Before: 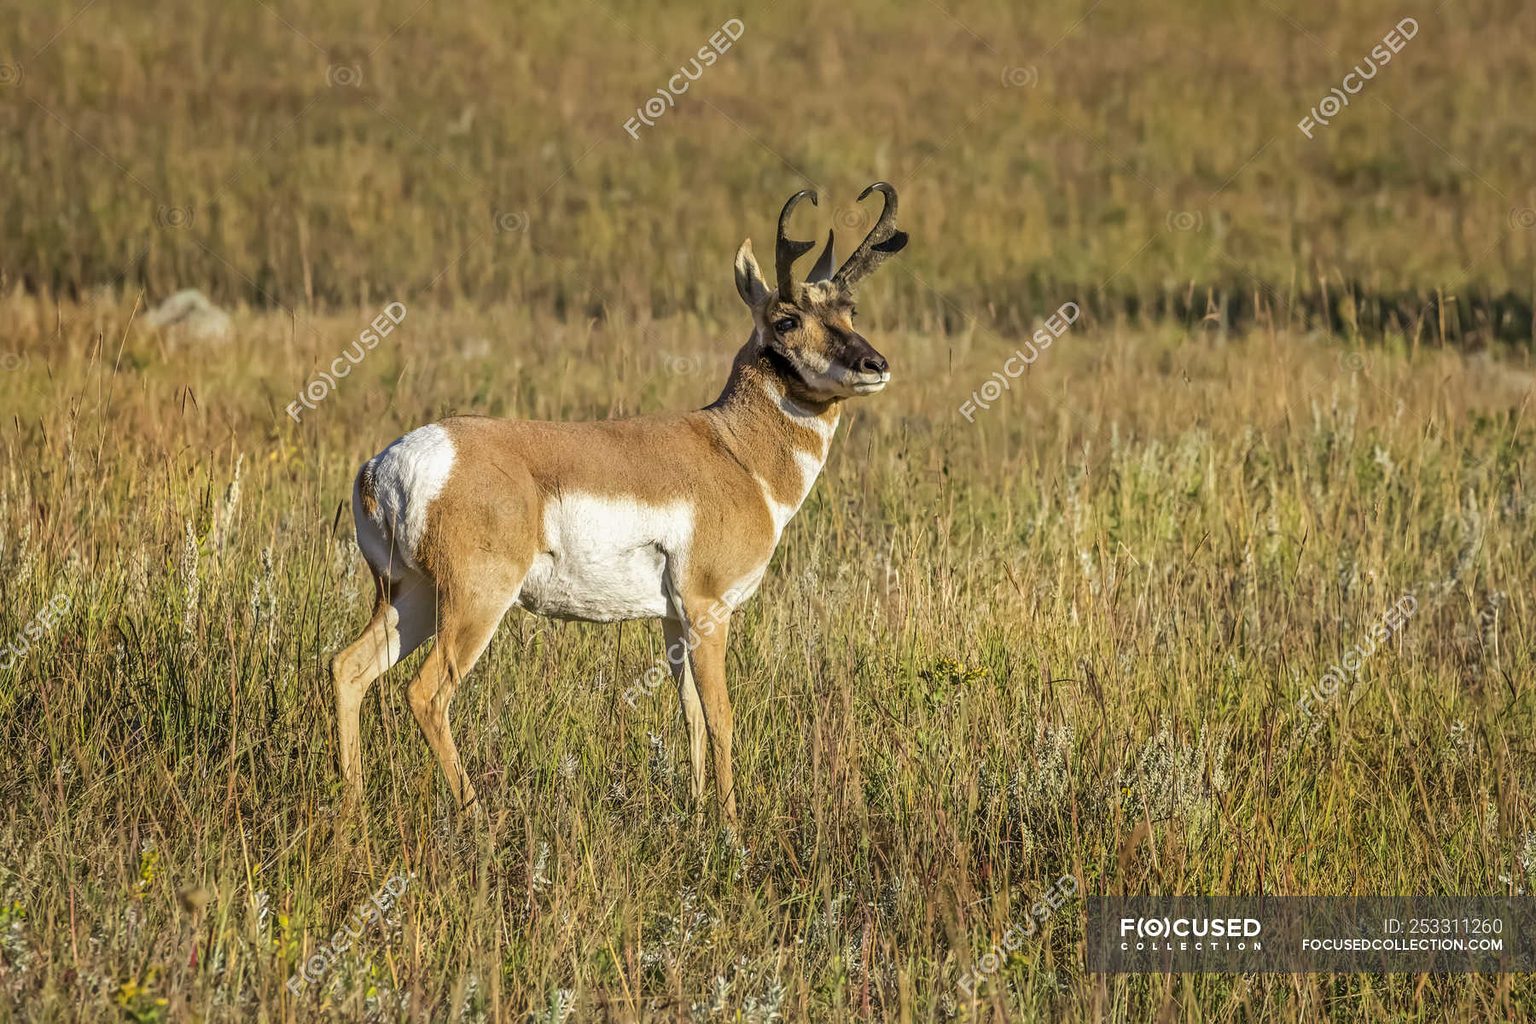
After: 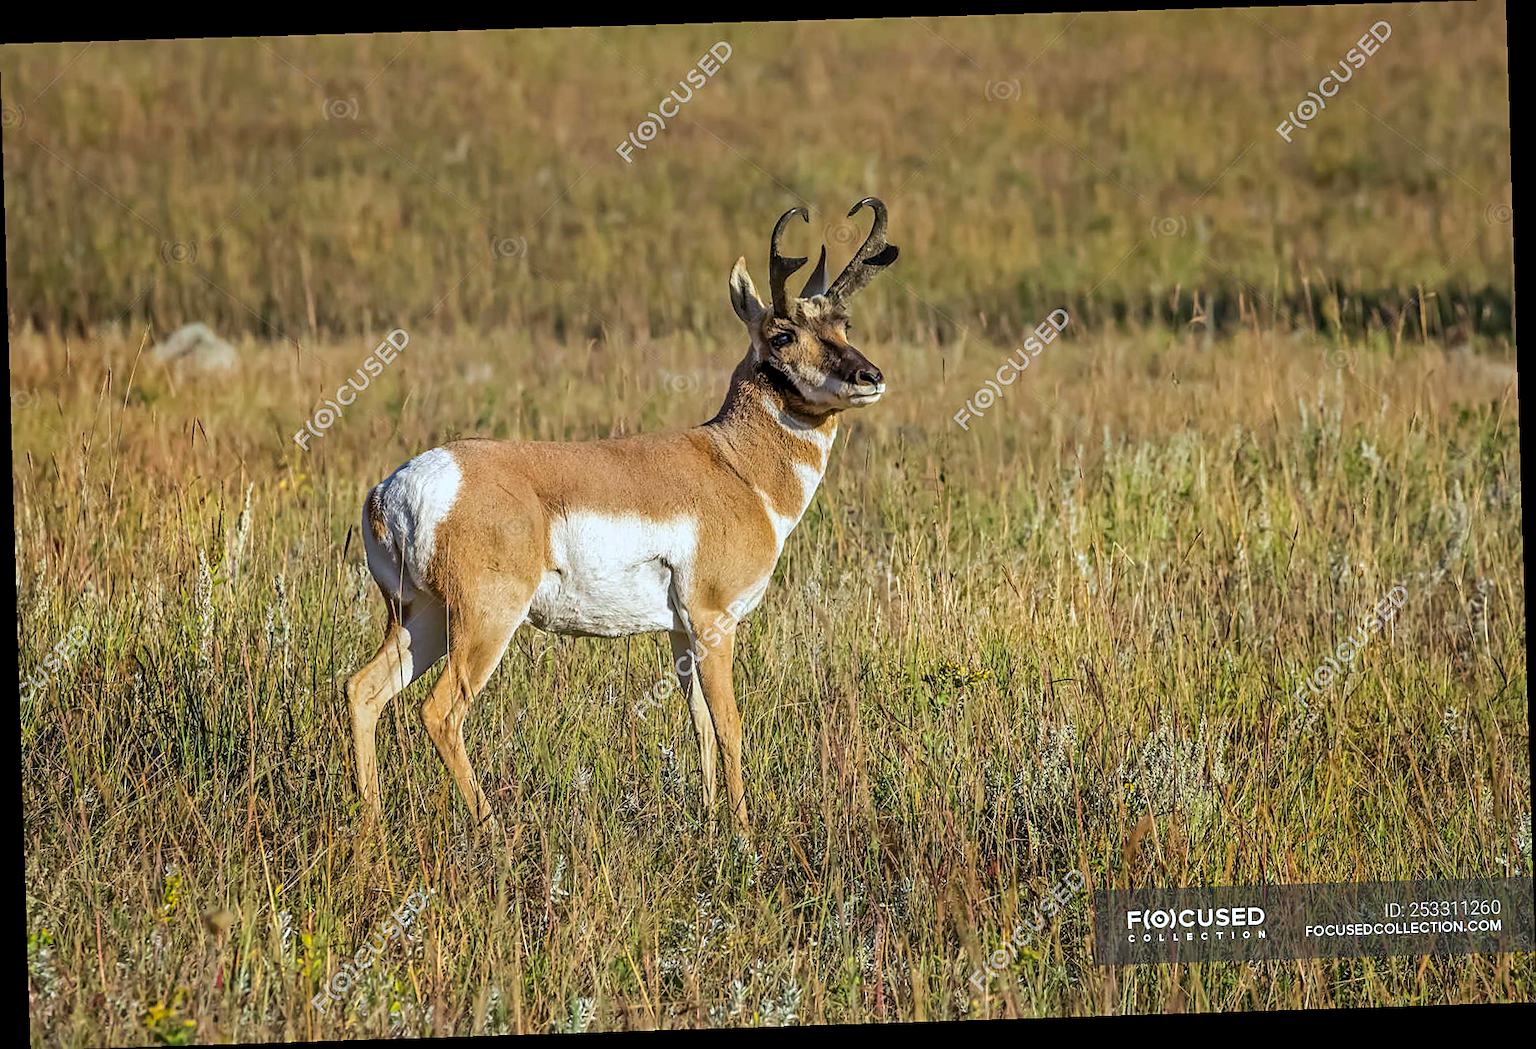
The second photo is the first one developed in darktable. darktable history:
sharpen: radius 1.864, amount 0.398, threshold 1.271
white balance: red 0.954, blue 1.079
rotate and perspective: rotation -1.77°, lens shift (horizontal) 0.004, automatic cropping off
